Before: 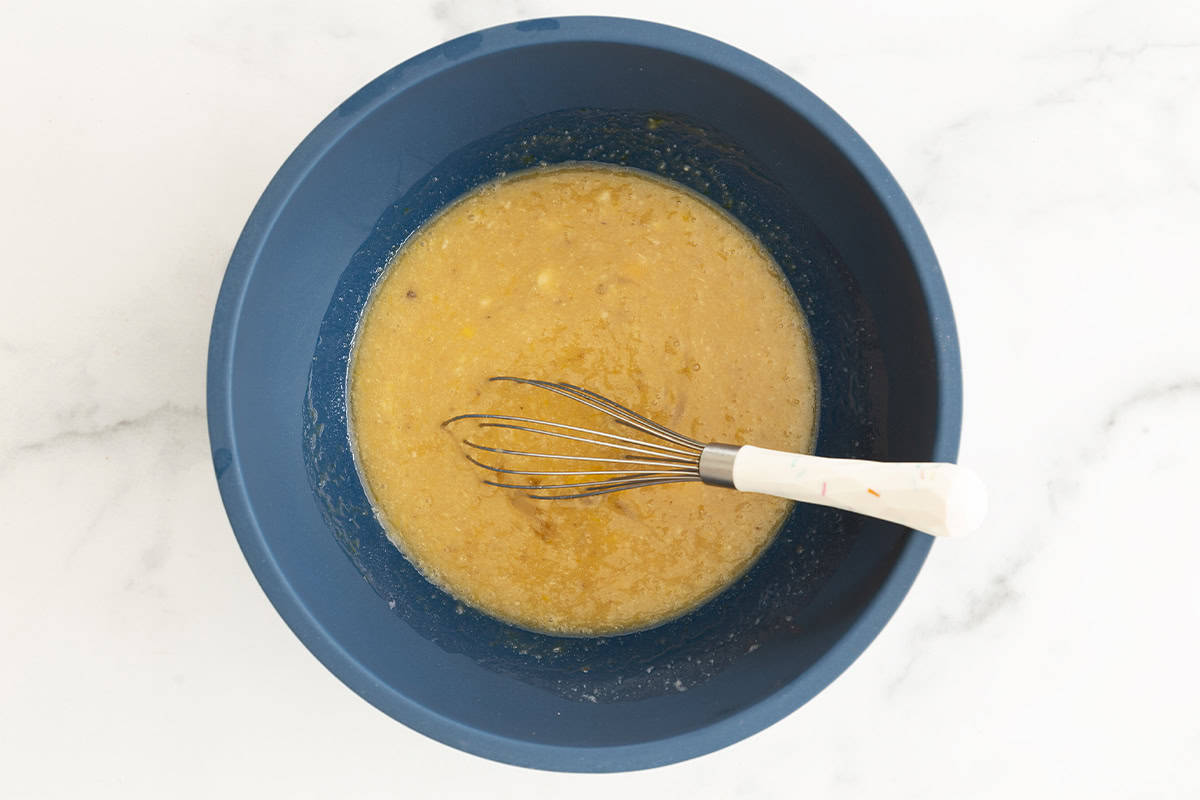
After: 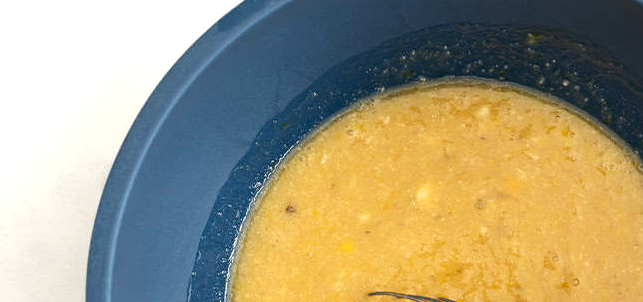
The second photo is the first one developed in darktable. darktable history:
haze removal: compatibility mode true, adaptive false
crop: left 10.121%, top 10.631%, right 36.218%, bottom 51.526%
tone equalizer: -8 EV -0.417 EV, -7 EV -0.389 EV, -6 EV -0.333 EV, -5 EV -0.222 EV, -3 EV 0.222 EV, -2 EV 0.333 EV, -1 EV 0.389 EV, +0 EV 0.417 EV, edges refinement/feathering 500, mask exposure compensation -1.57 EV, preserve details no
